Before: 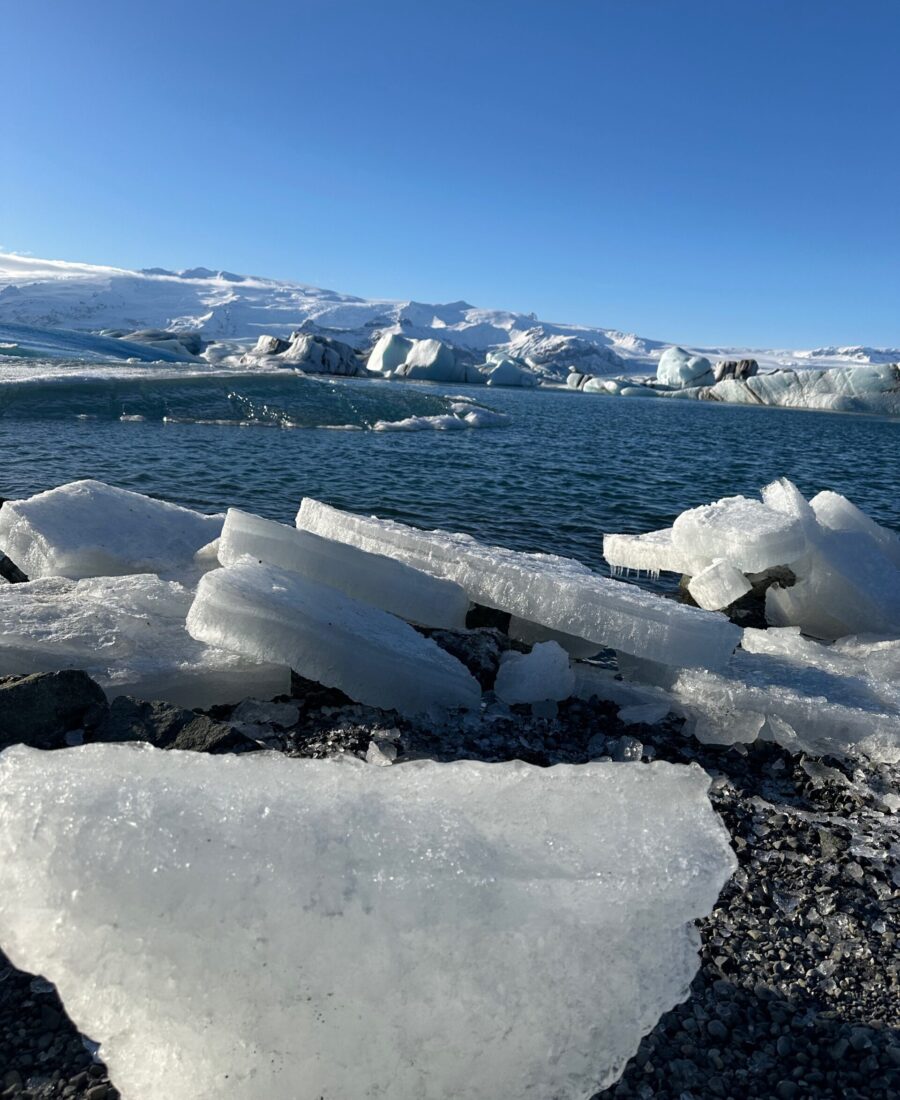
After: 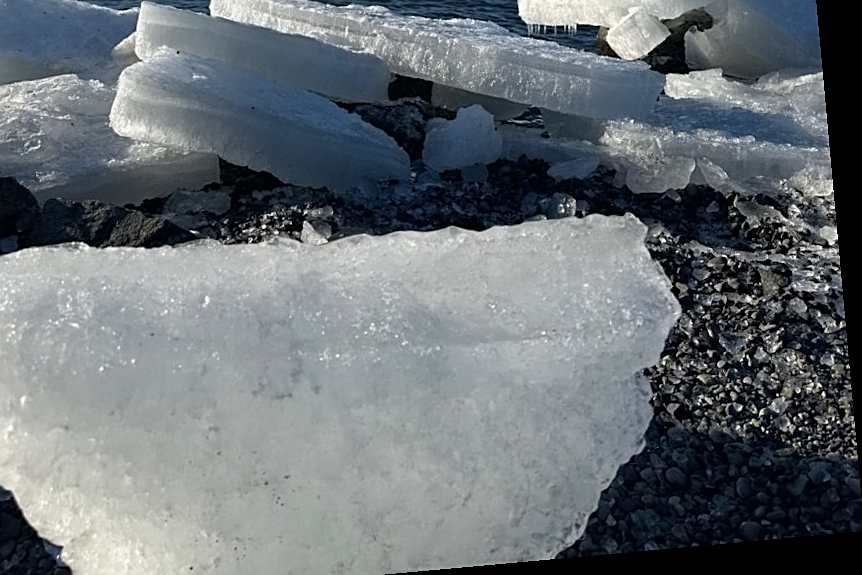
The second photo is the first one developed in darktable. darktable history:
crop and rotate: left 13.306%, top 48.129%, bottom 2.928%
sharpen: on, module defaults
contrast equalizer: y [[0.5 ×6], [0.5 ×6], [0.5 ×6], [0 ×6], [0, 0, 0, 0.581, 0.011, 0]]
rotate and perspective: rotation -5.2°, automatic cropping off
